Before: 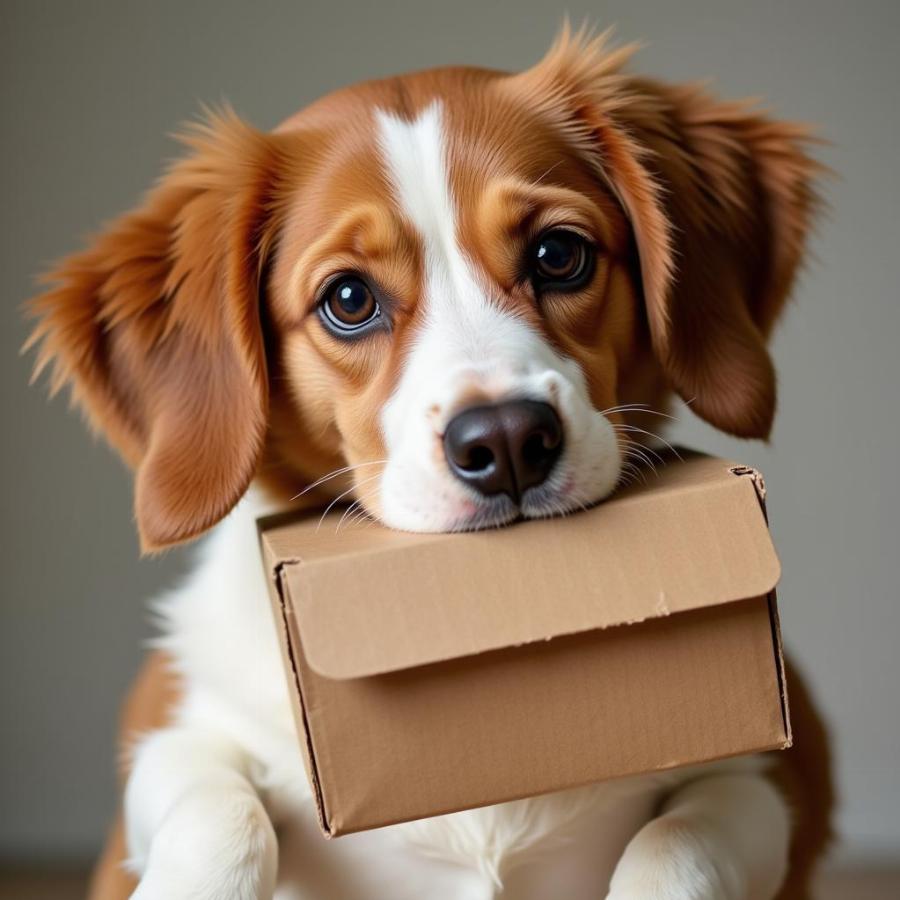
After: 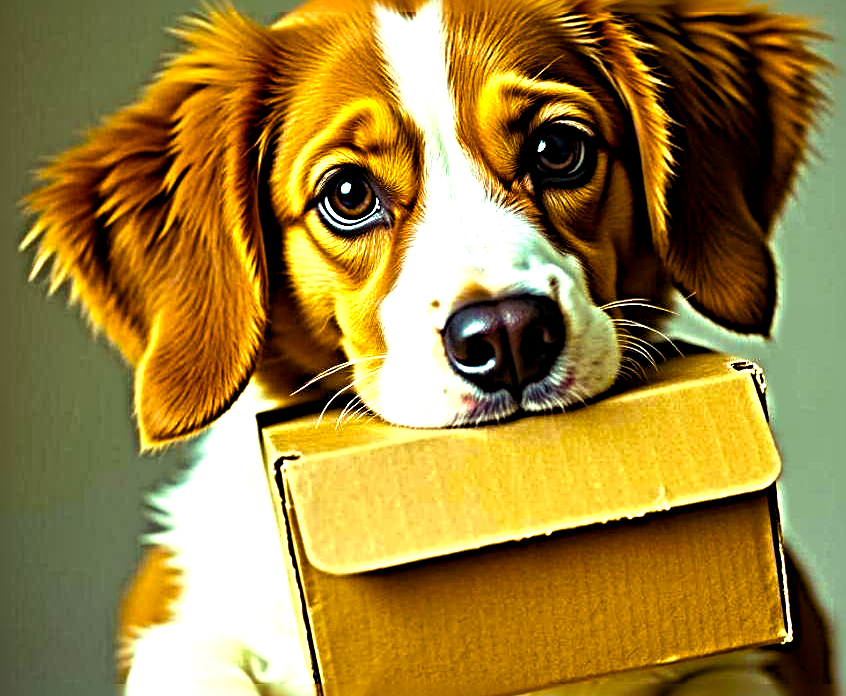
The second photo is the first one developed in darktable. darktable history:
local contrast: mode bilateral grid, contrast 20, coarseness 50, detail 120%, midtone range 0.2
velvia: on, module defaults
shadows and highlights: shadows 25.45, highlights -25.54
crop and rotate: angle 0.078°, top 11.673%, right 5.789%, bottom 10.795%
sharpen: radius 6.286, amount 1.791, threshold 0.123
base curve: curves: ch0 [(0, 0) (0.297, 0.298) (1, 1)], preserve colors none
tone equalizer: -8 EV -0.449 EV, -7 EV -0.388 EV, -6 EV -0.326 EV, -5 EV -0.19 EV, -3 EV 0.22 EV, -2 EV 0.33 EV, -1 EV 0.372 EV, +0 EV 0.44 EV, edges refinement/feathering 500, mask exposure compensation -1.57 EV, preserve details no
color balance rgb: highlights gain › luminance 15.354%, highlights gain › chroma 6.946%, highlights gain › hue 123.65°, linear chroma grading › global chroma 42.479%, perceptual saturation grading › global saturation 36.934%, perceptual saturation grading › shadows 35.557%, perceptual brilliance grading › highlights 10.94%, perceptual brilliance grading › shadows -11.2%
